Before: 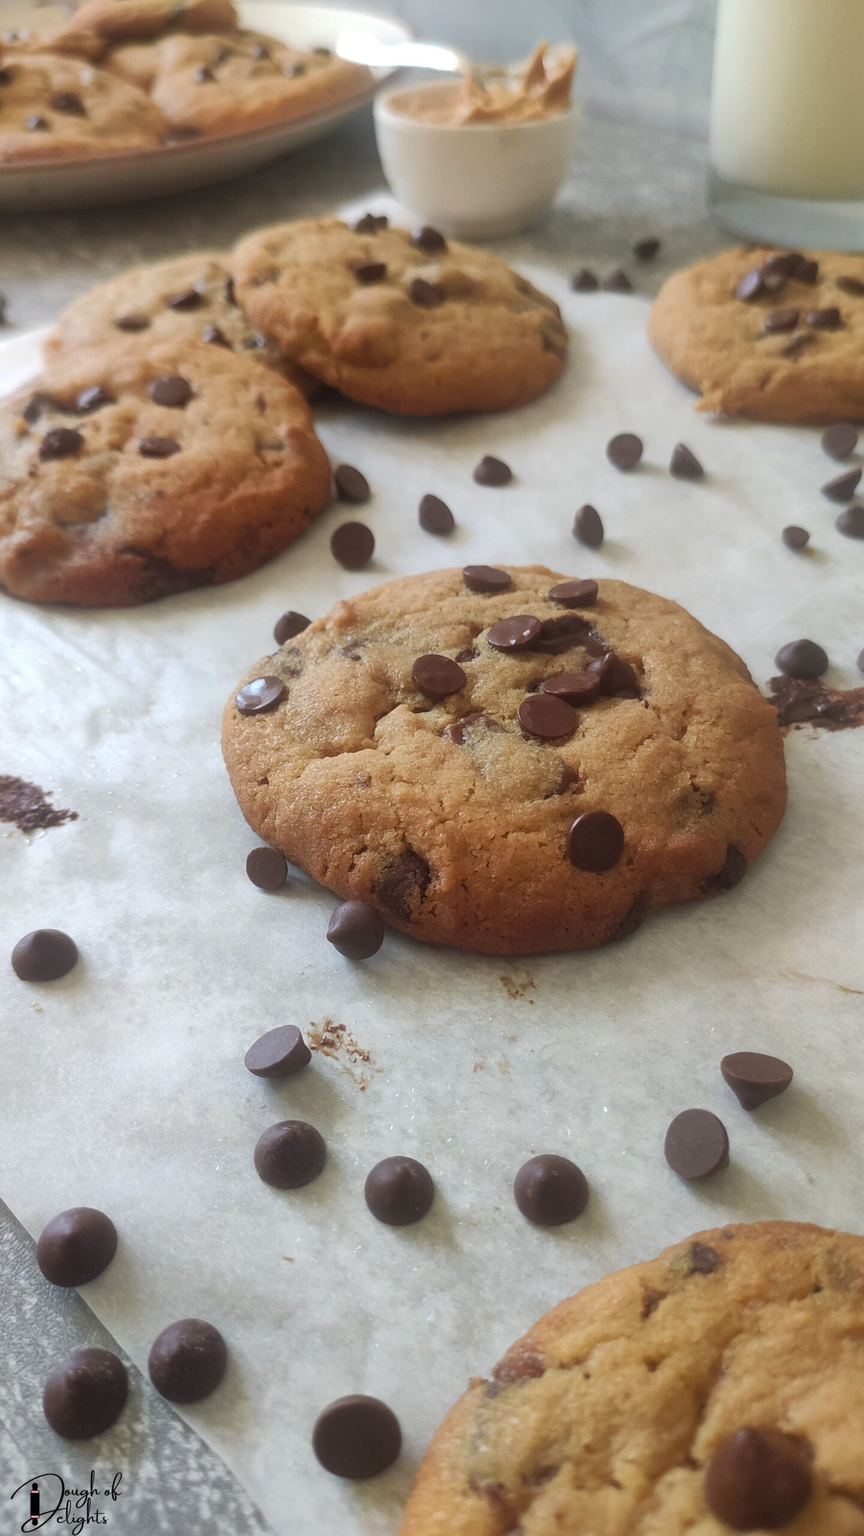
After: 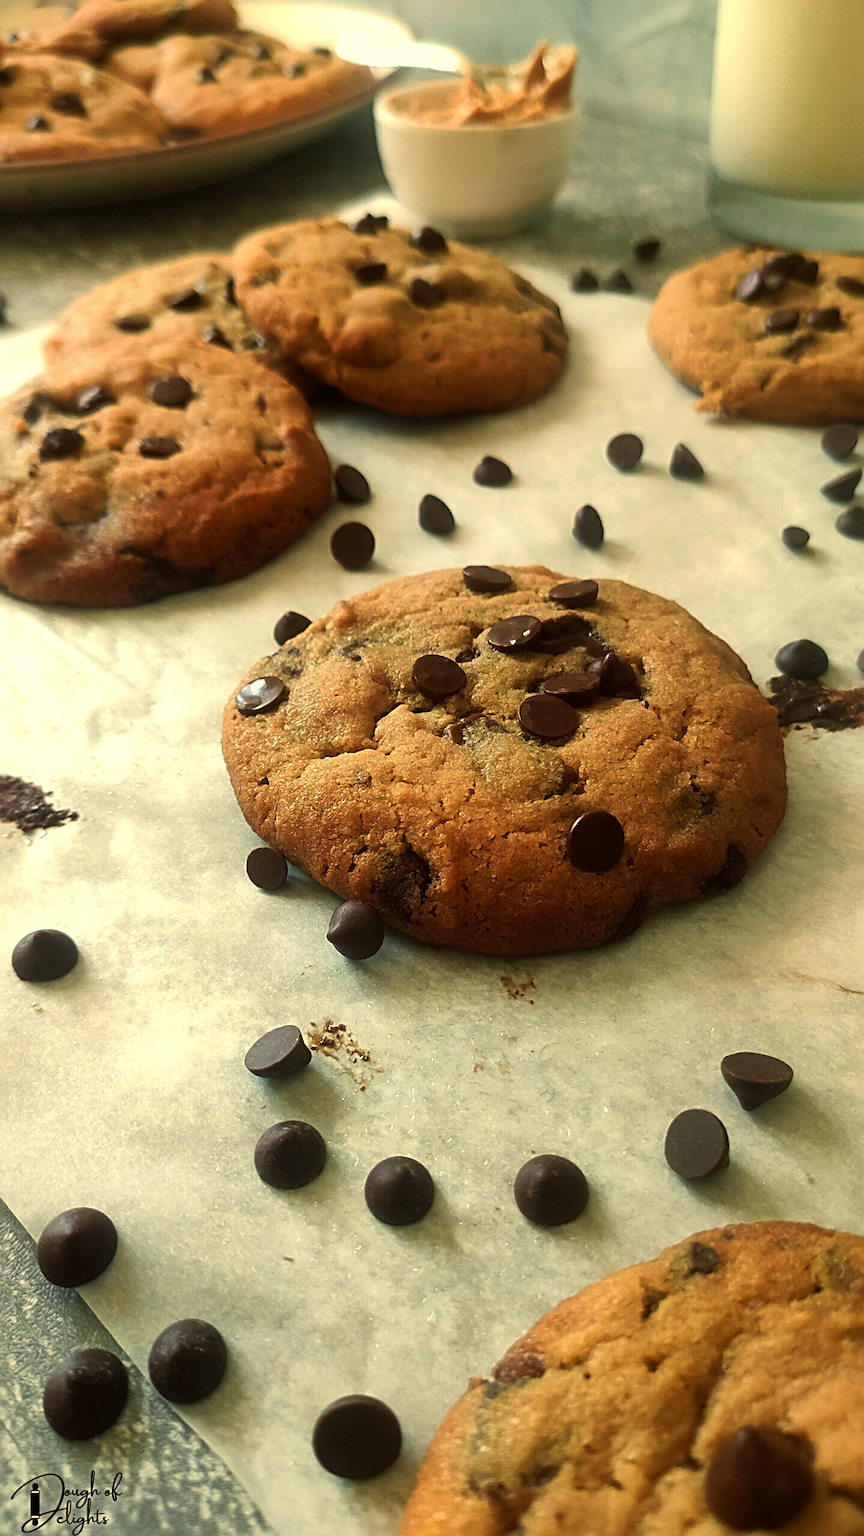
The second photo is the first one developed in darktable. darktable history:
color balance: mode lift, gamma, gain (sRGB), lift [1.014, 0.966, 0.918, 0.87], gamma [0.86, 0.734, 0.918, 0.976], gain [1.063, 1.13, 1.063, 0.86]
sharpen: radius 4
